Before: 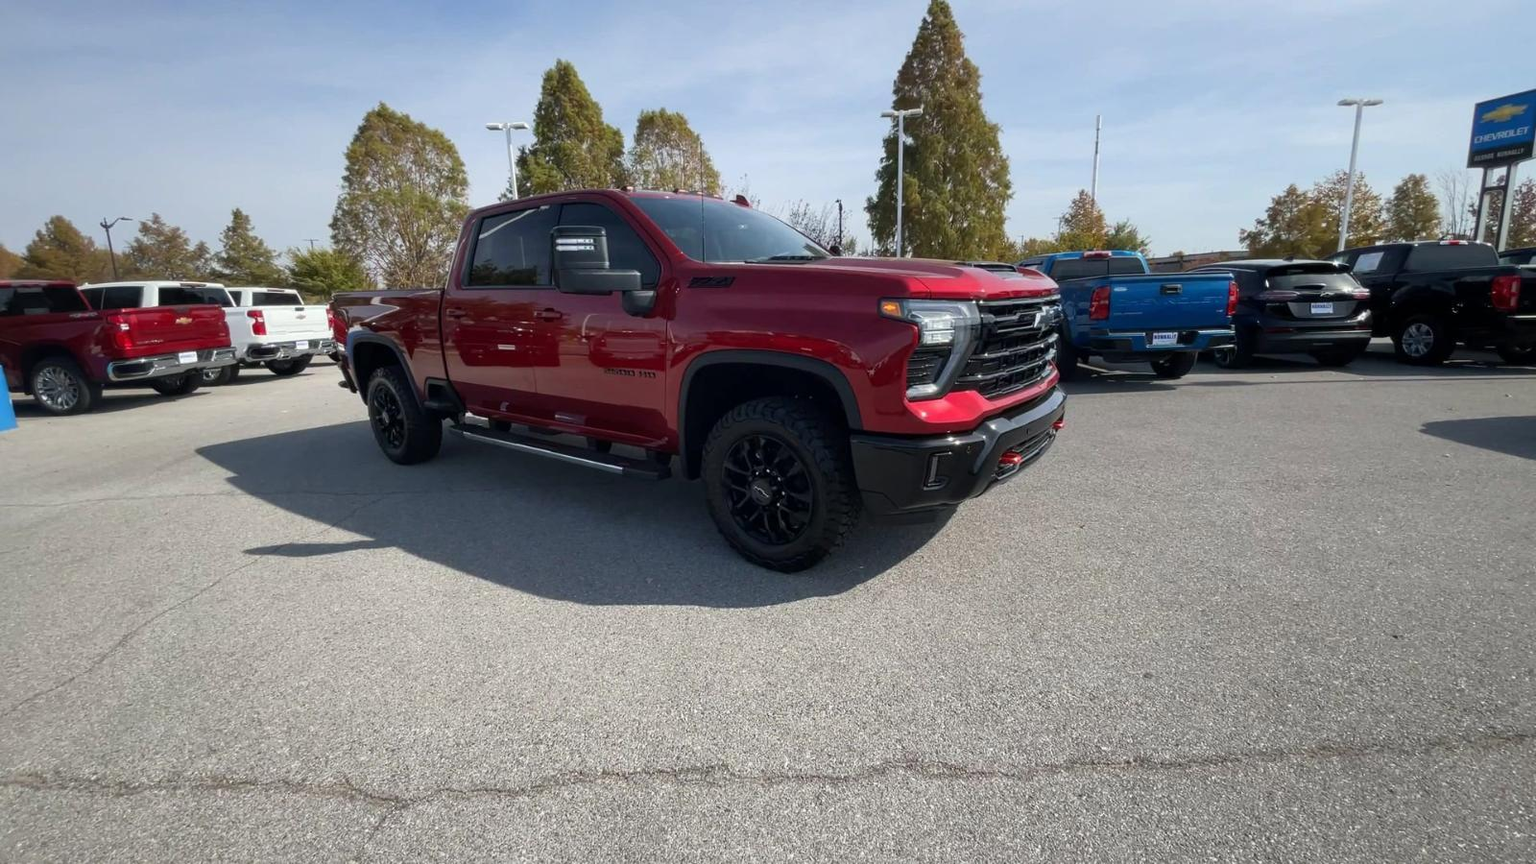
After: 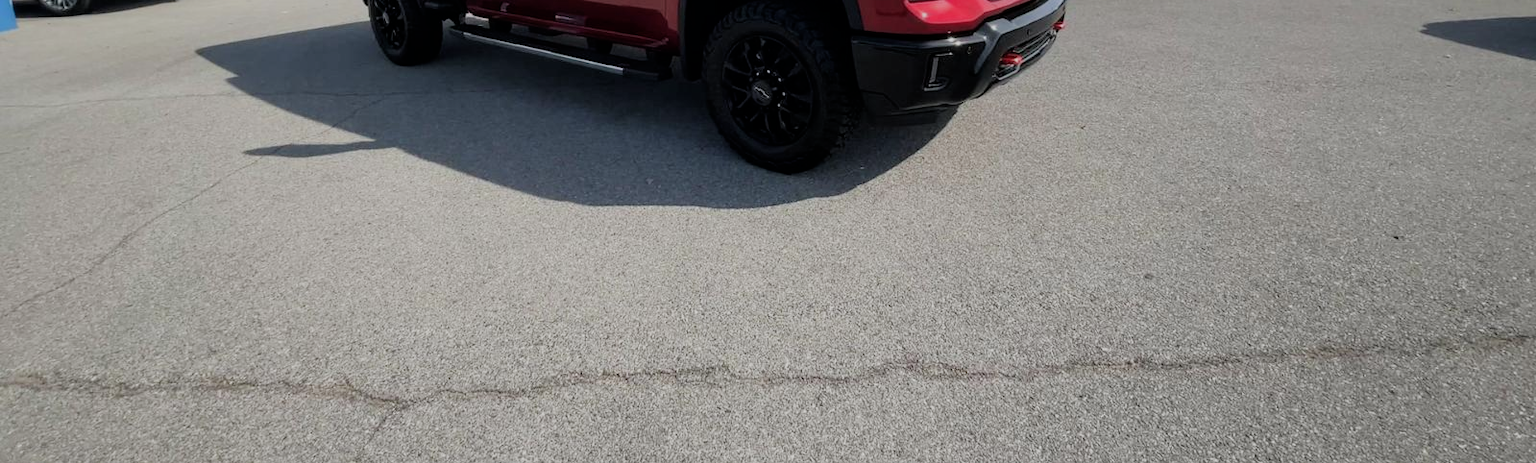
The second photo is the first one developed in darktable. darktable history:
filmic rgb: black relative exposure -7.1 EV, white relative exposure 5.37 EV, hardness 3.02
crop and rotate: top 46.292%, right 0.006%
